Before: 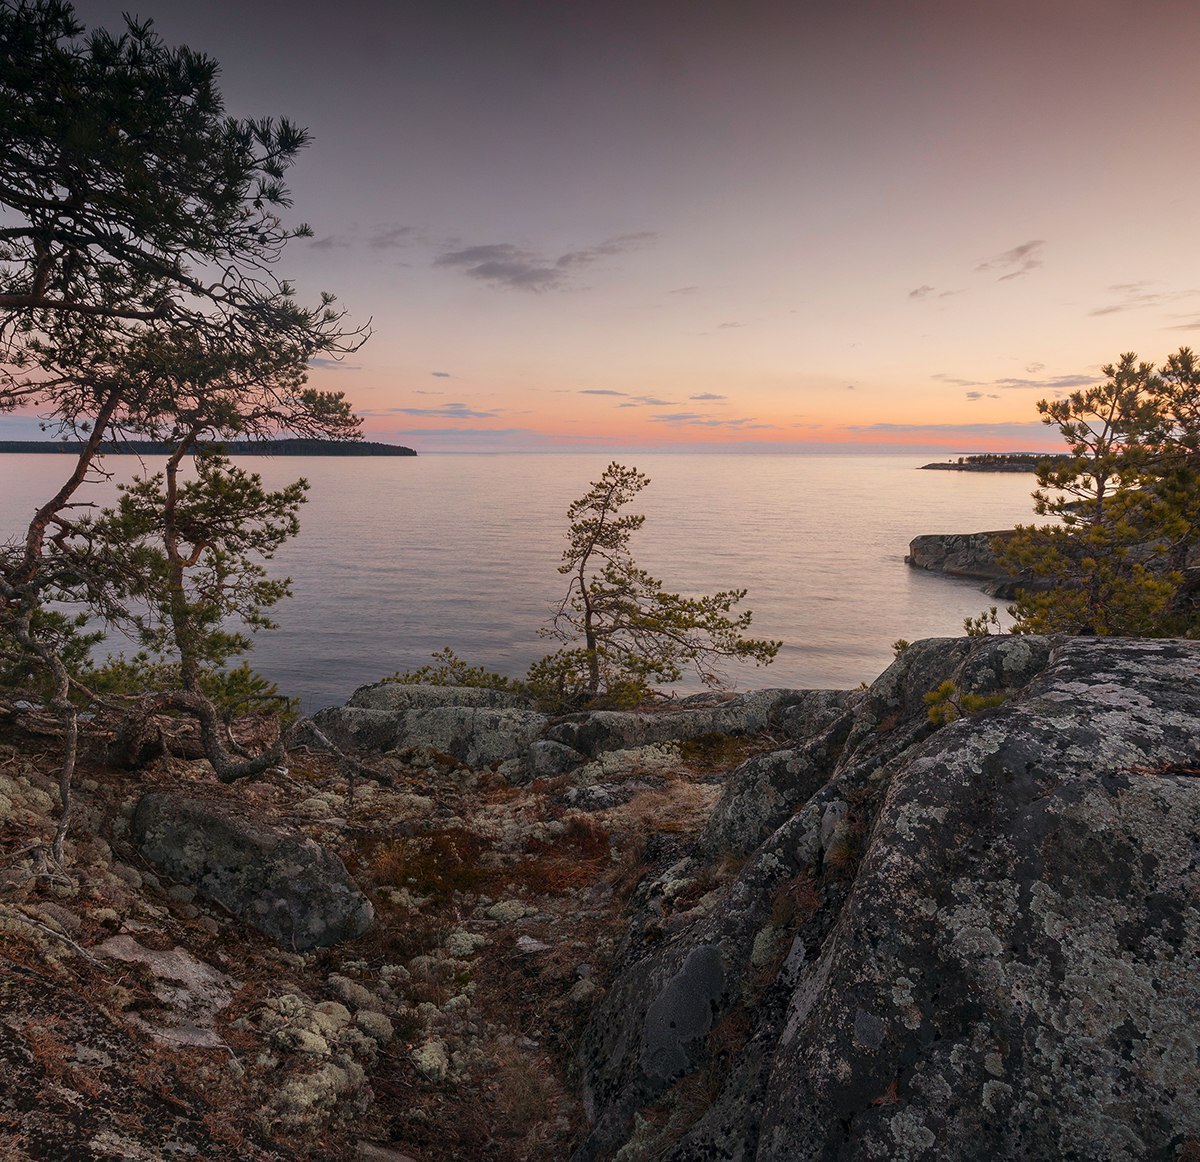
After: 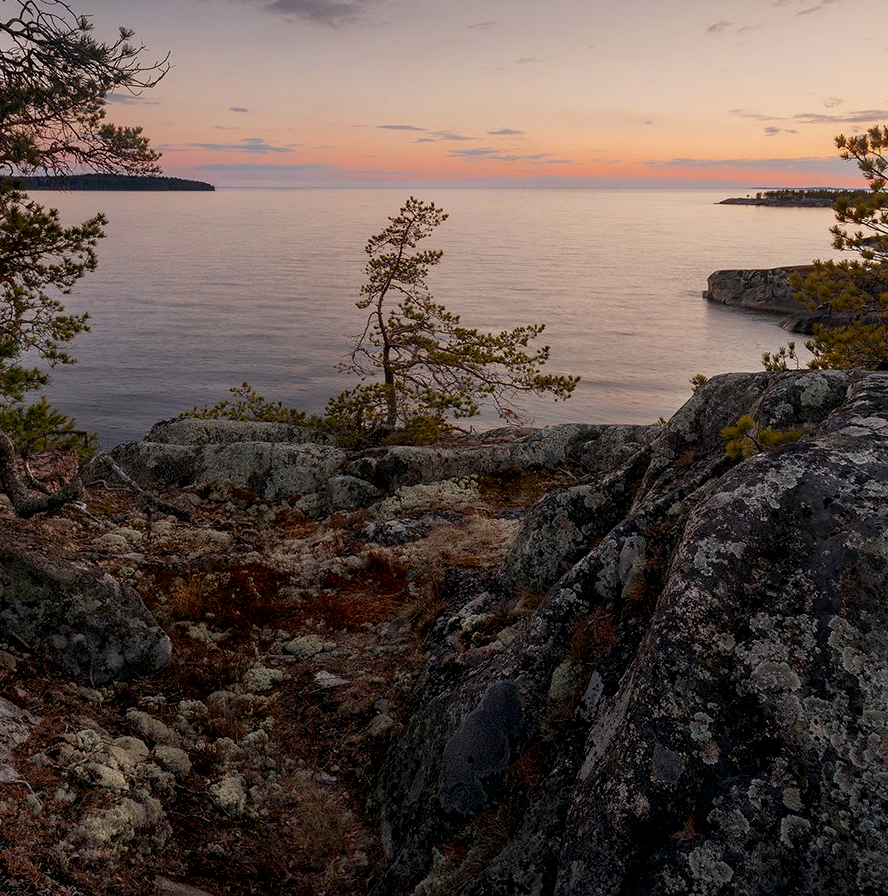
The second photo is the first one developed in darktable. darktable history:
crop: left 16.871%, top 22.857%, right 9.116%
exposure: black level correction 0.009, exposure -0.159 EV, compensate highlight preservation false
